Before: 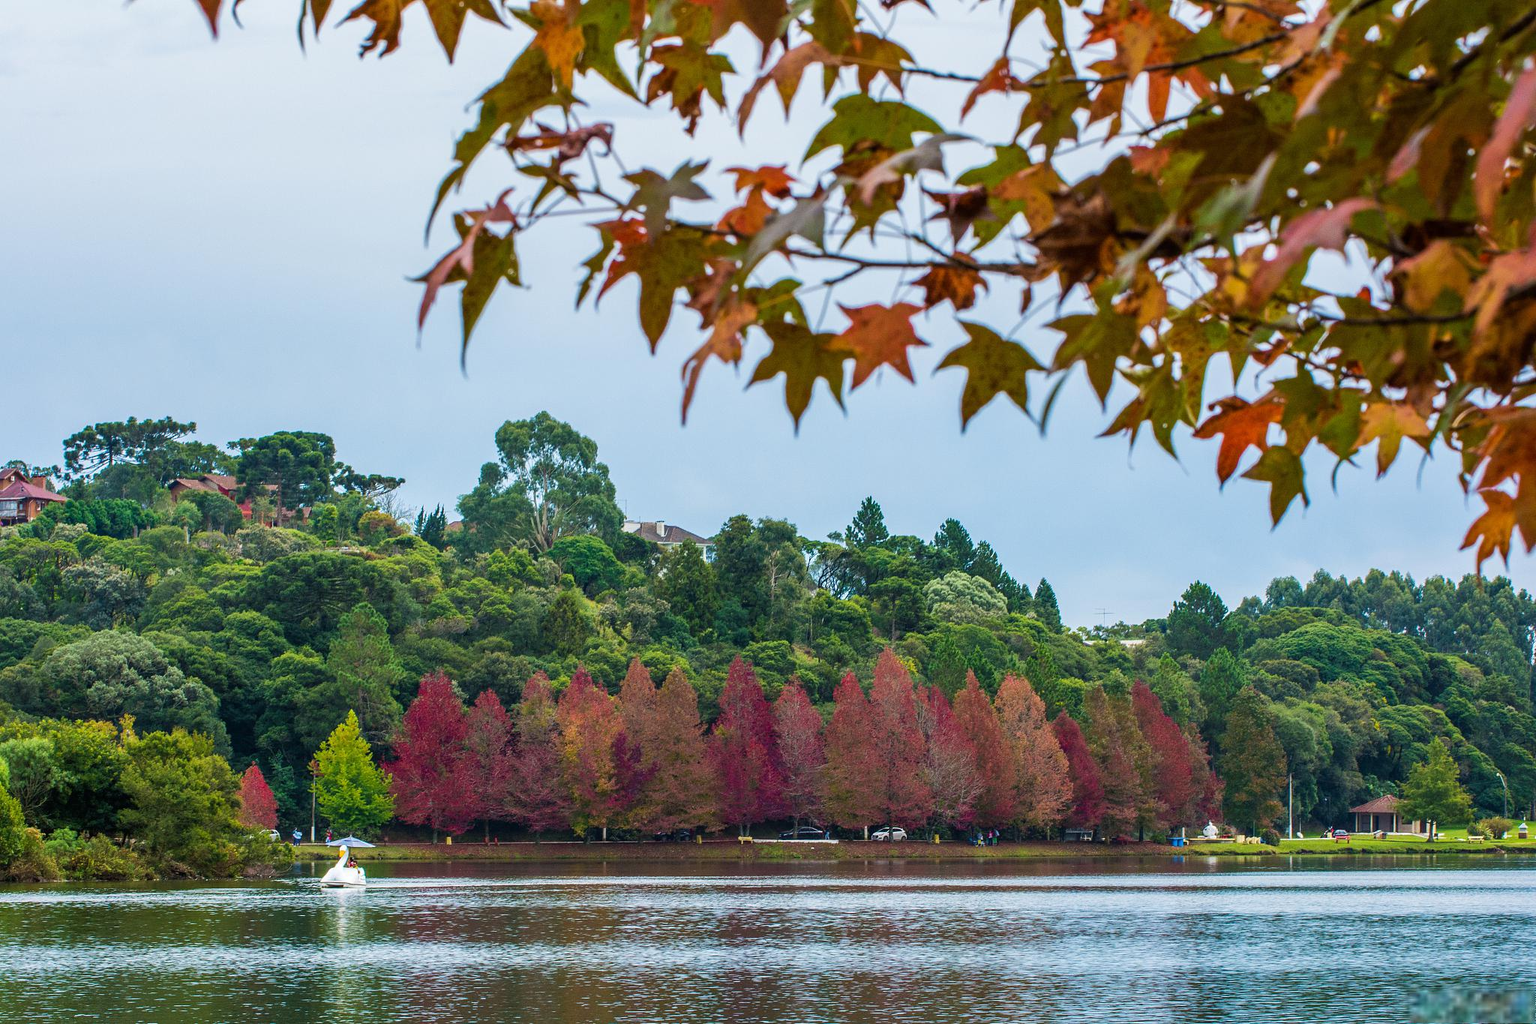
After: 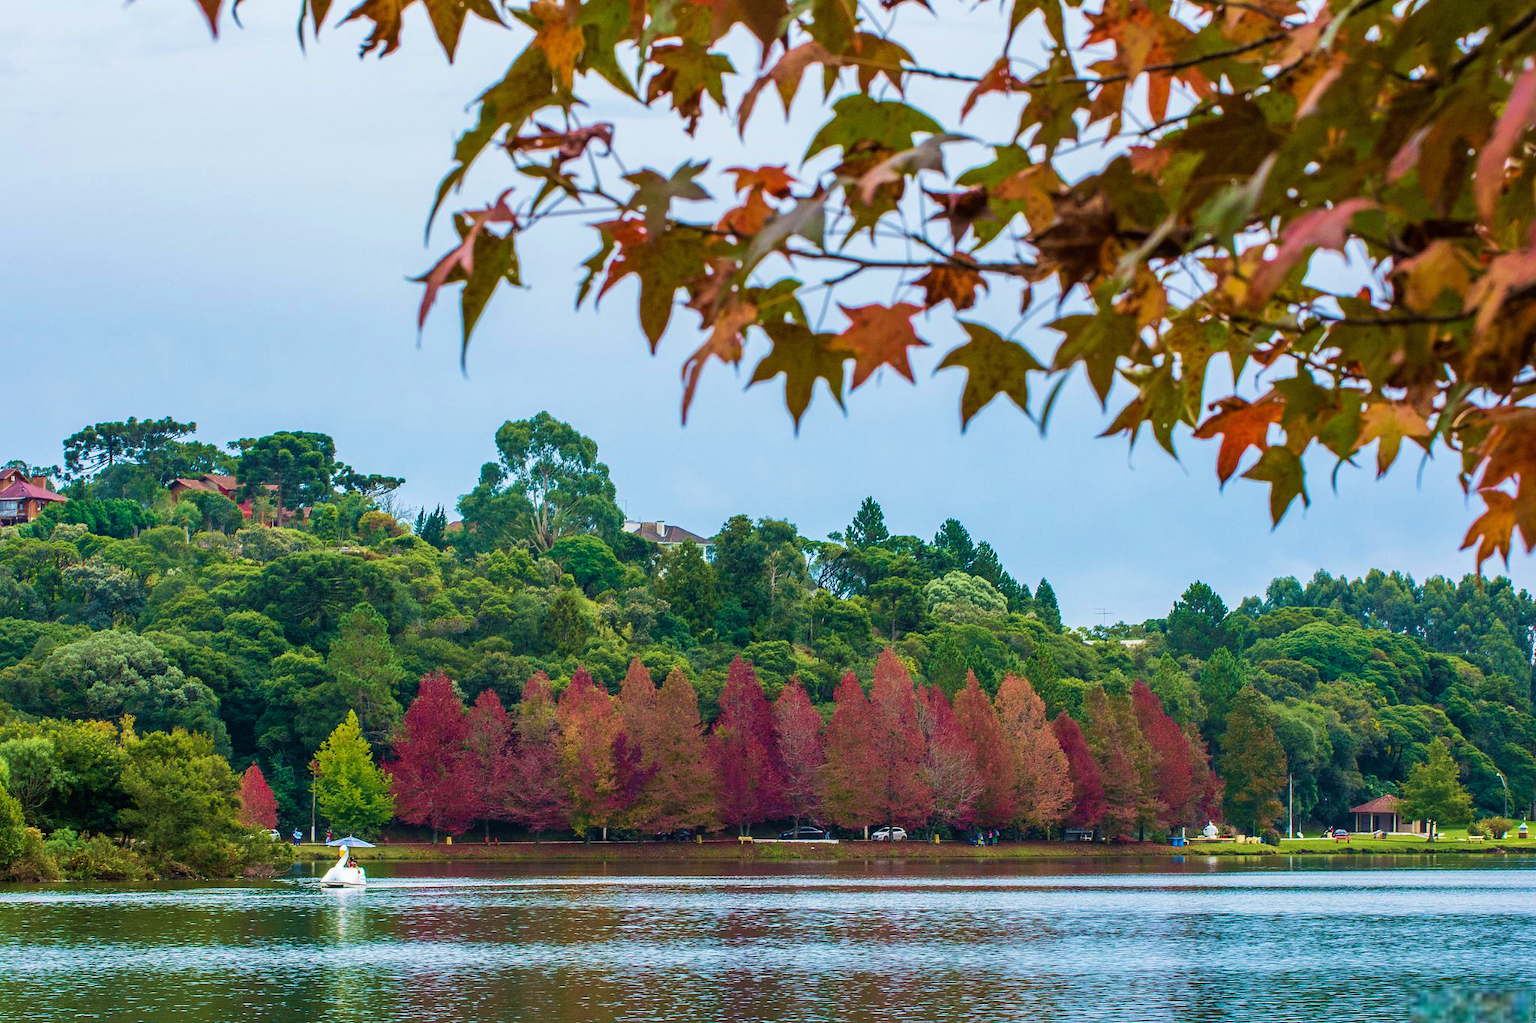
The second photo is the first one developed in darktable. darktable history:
velvia: strength 44.73%
